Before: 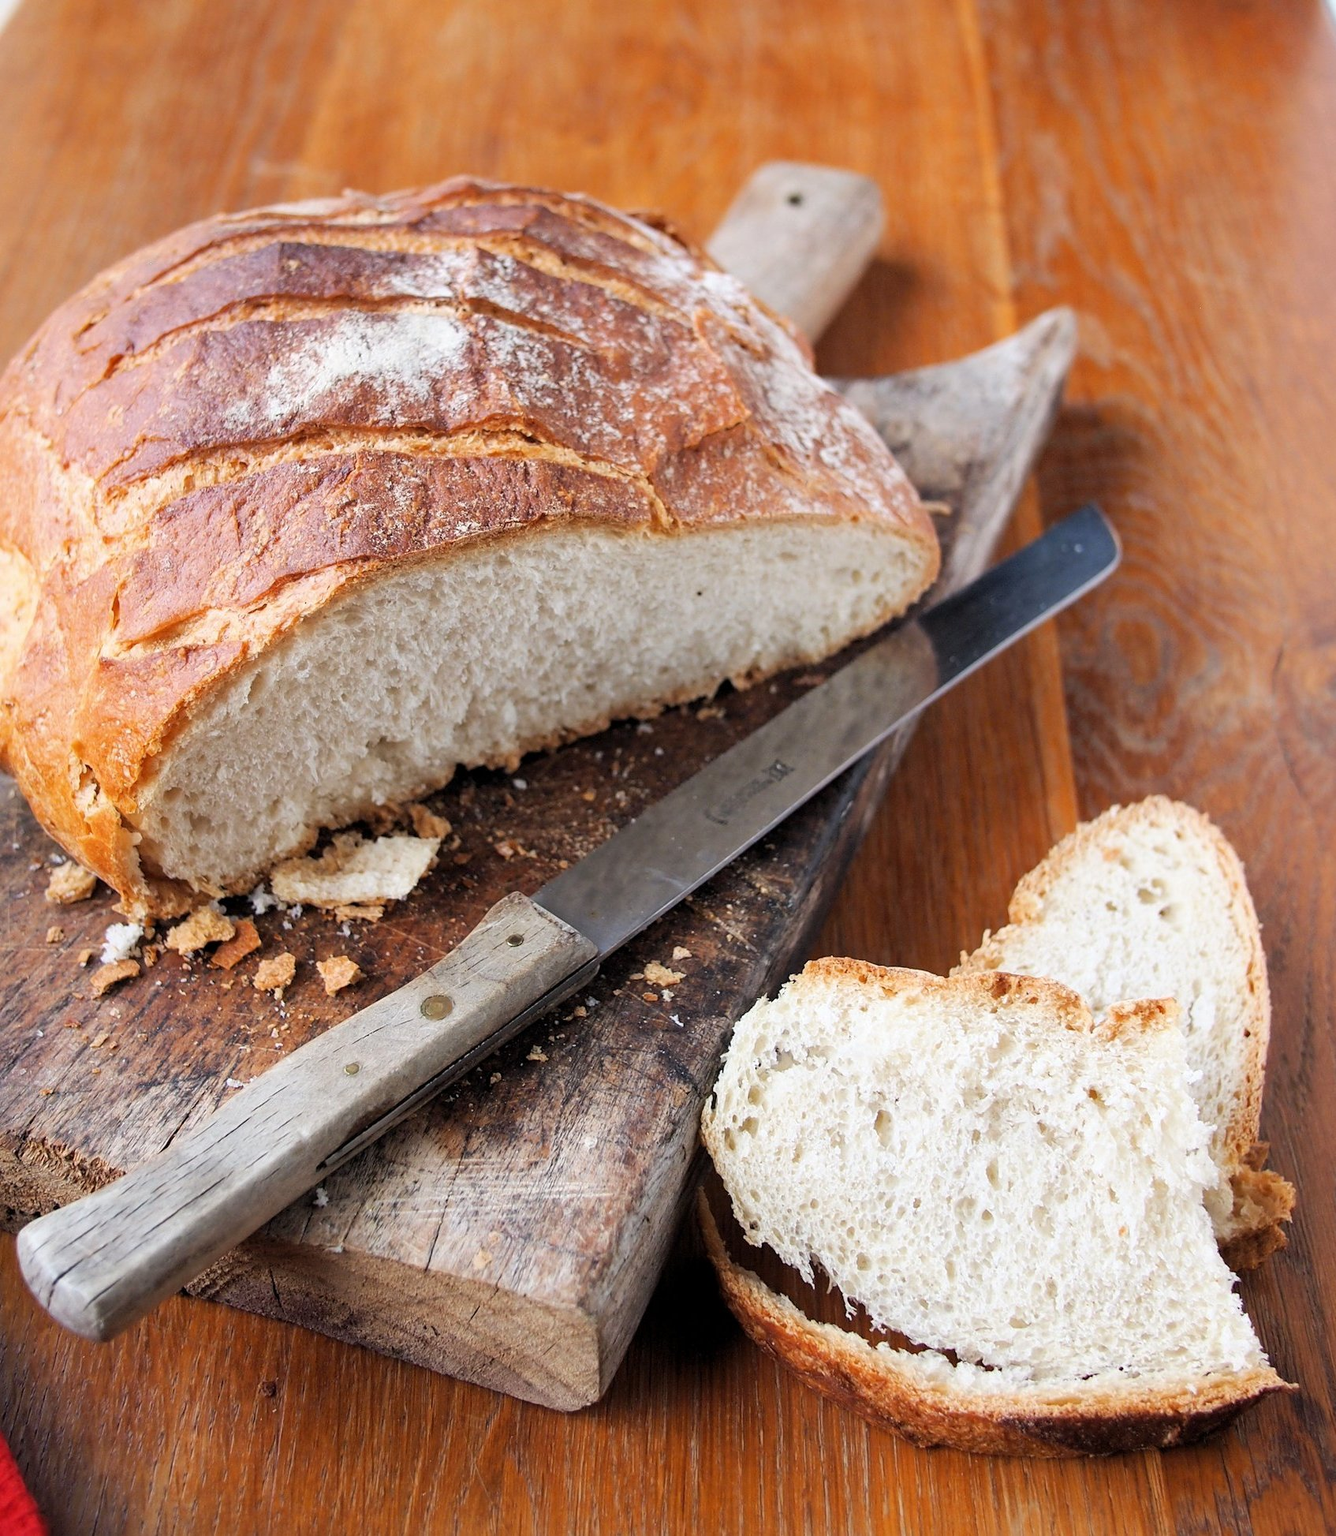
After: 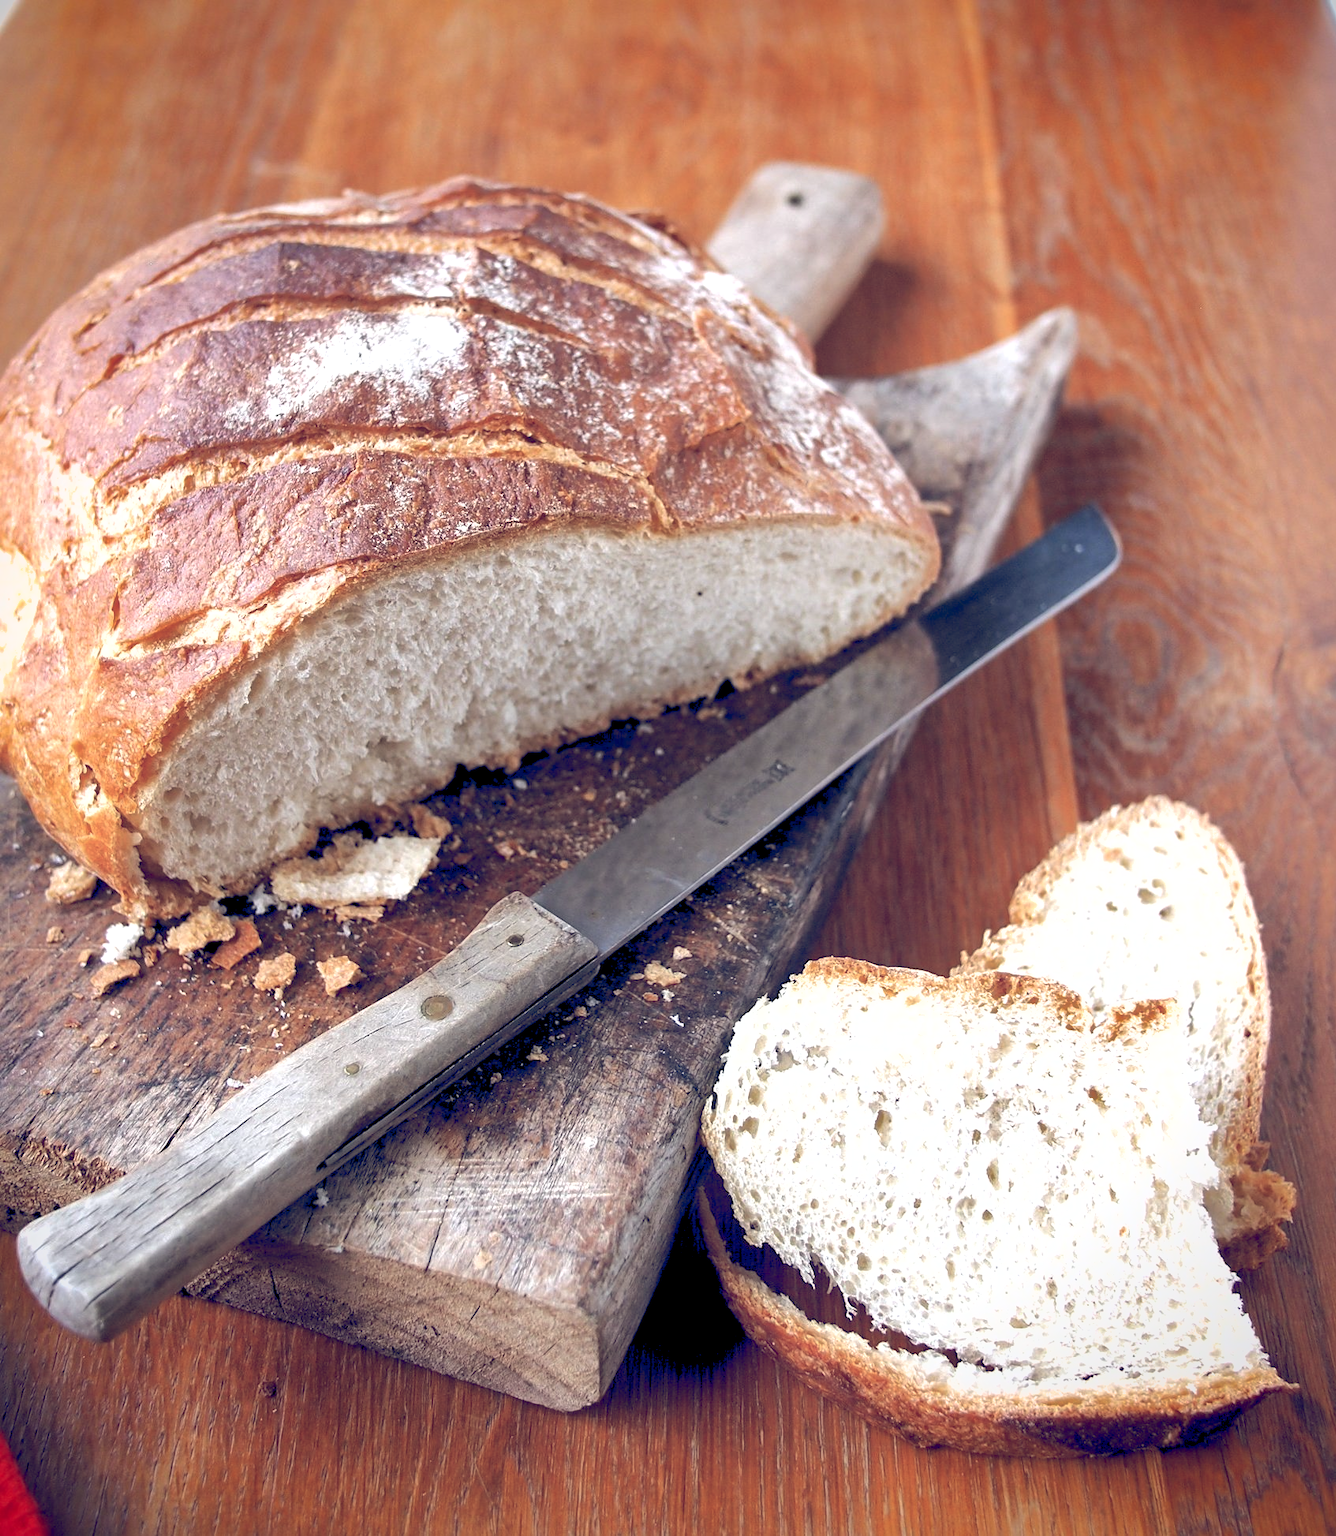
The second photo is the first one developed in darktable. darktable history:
vignetting: fall-off radius 61.1%, saturation 0.369, unbound false
shadows and highlights: on, module defaults
color balance rgb: shadows lift › hue 85.31°, global offset › luminance -0.296%, global offset › chroma 0.312%, global offset › hue 262.51°, perceptual saturation grading › global saturation -27.257%, perceptual brilliance grading › global brilliance 12.137%
